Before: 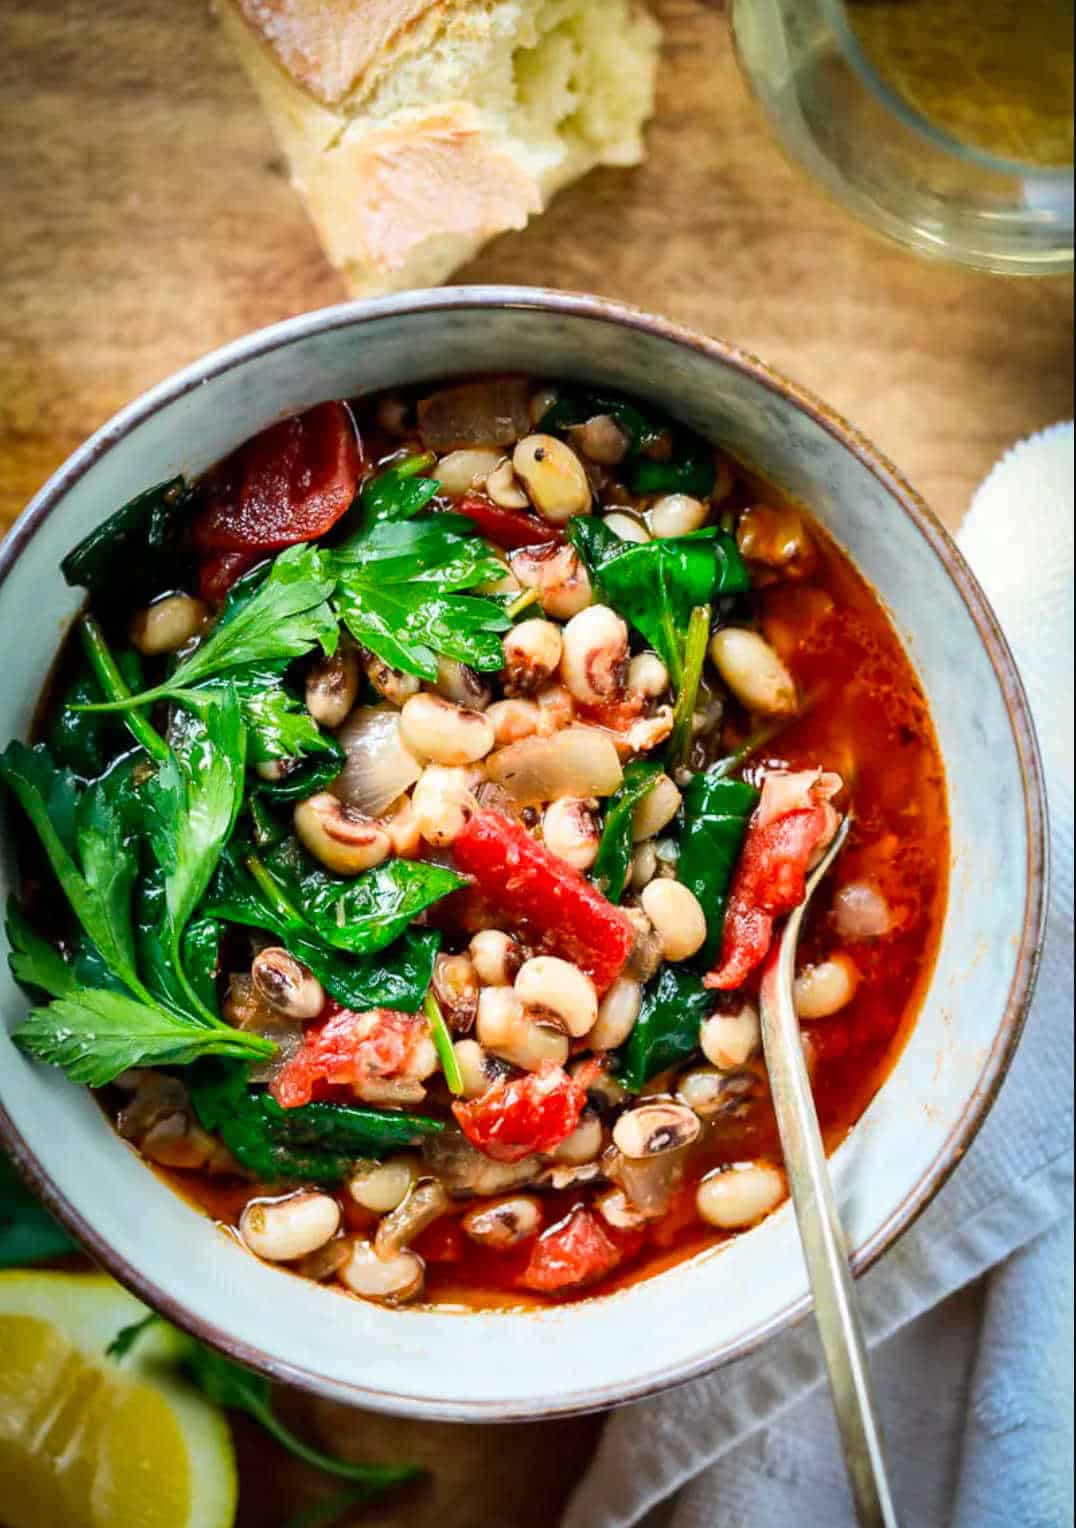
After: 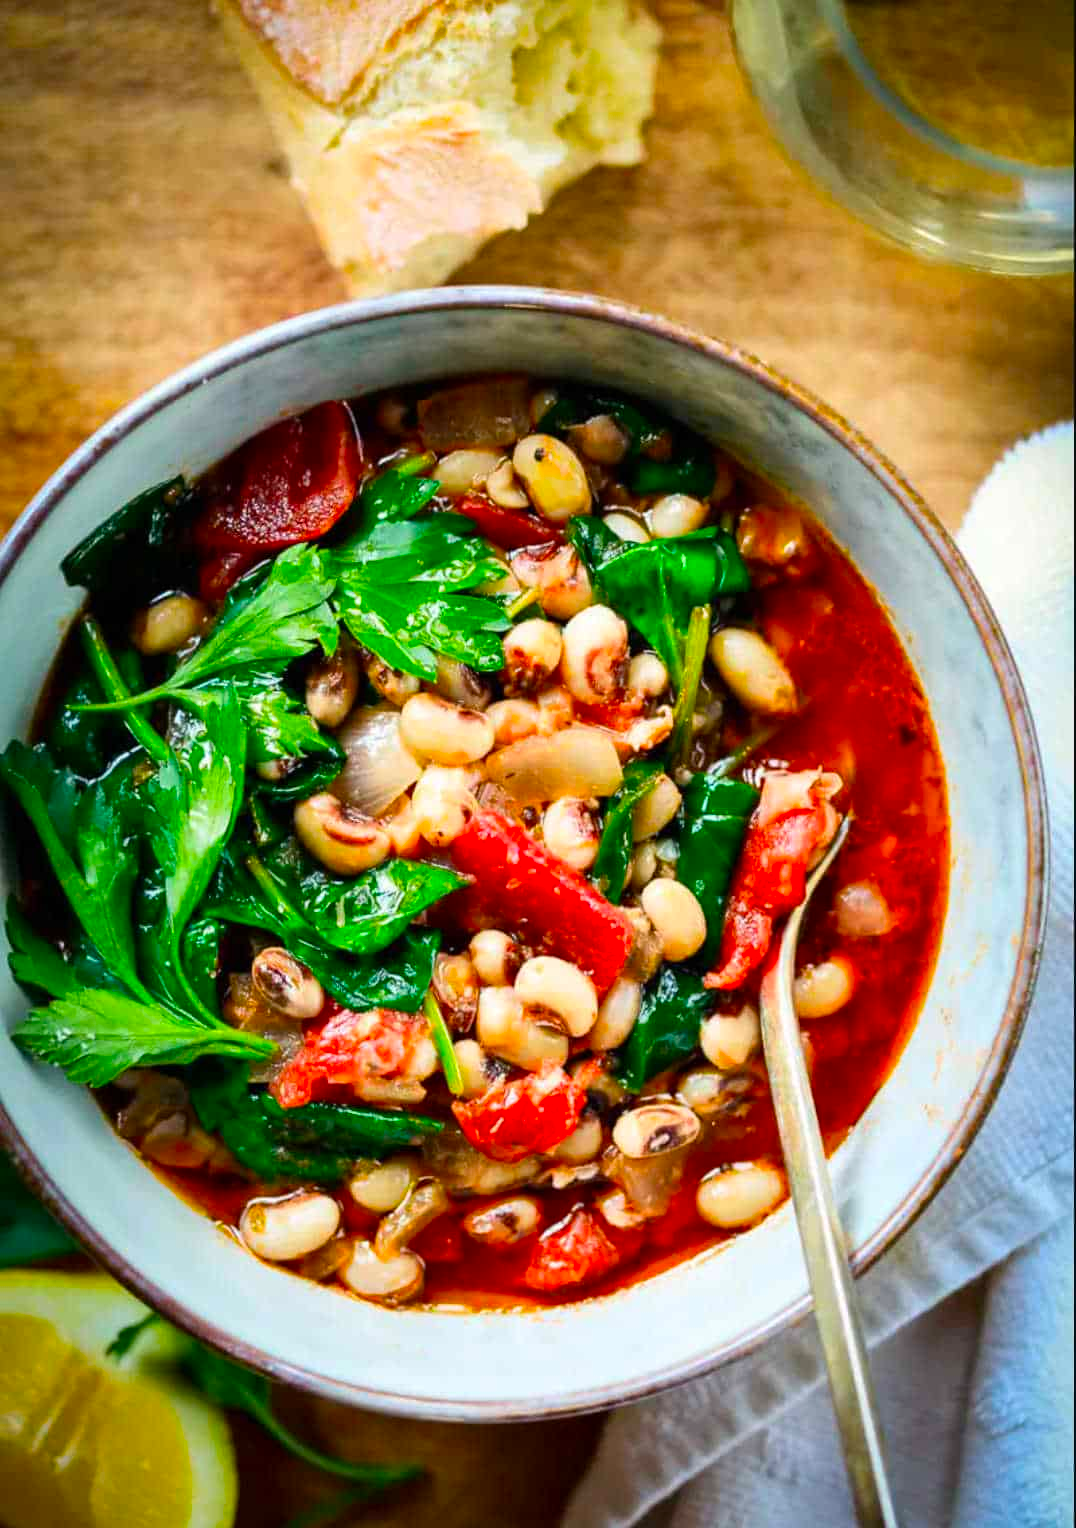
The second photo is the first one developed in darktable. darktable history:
color balance: output saturation 120%
contrast brightness saturation: contrast 0.04, saturation 0.07
